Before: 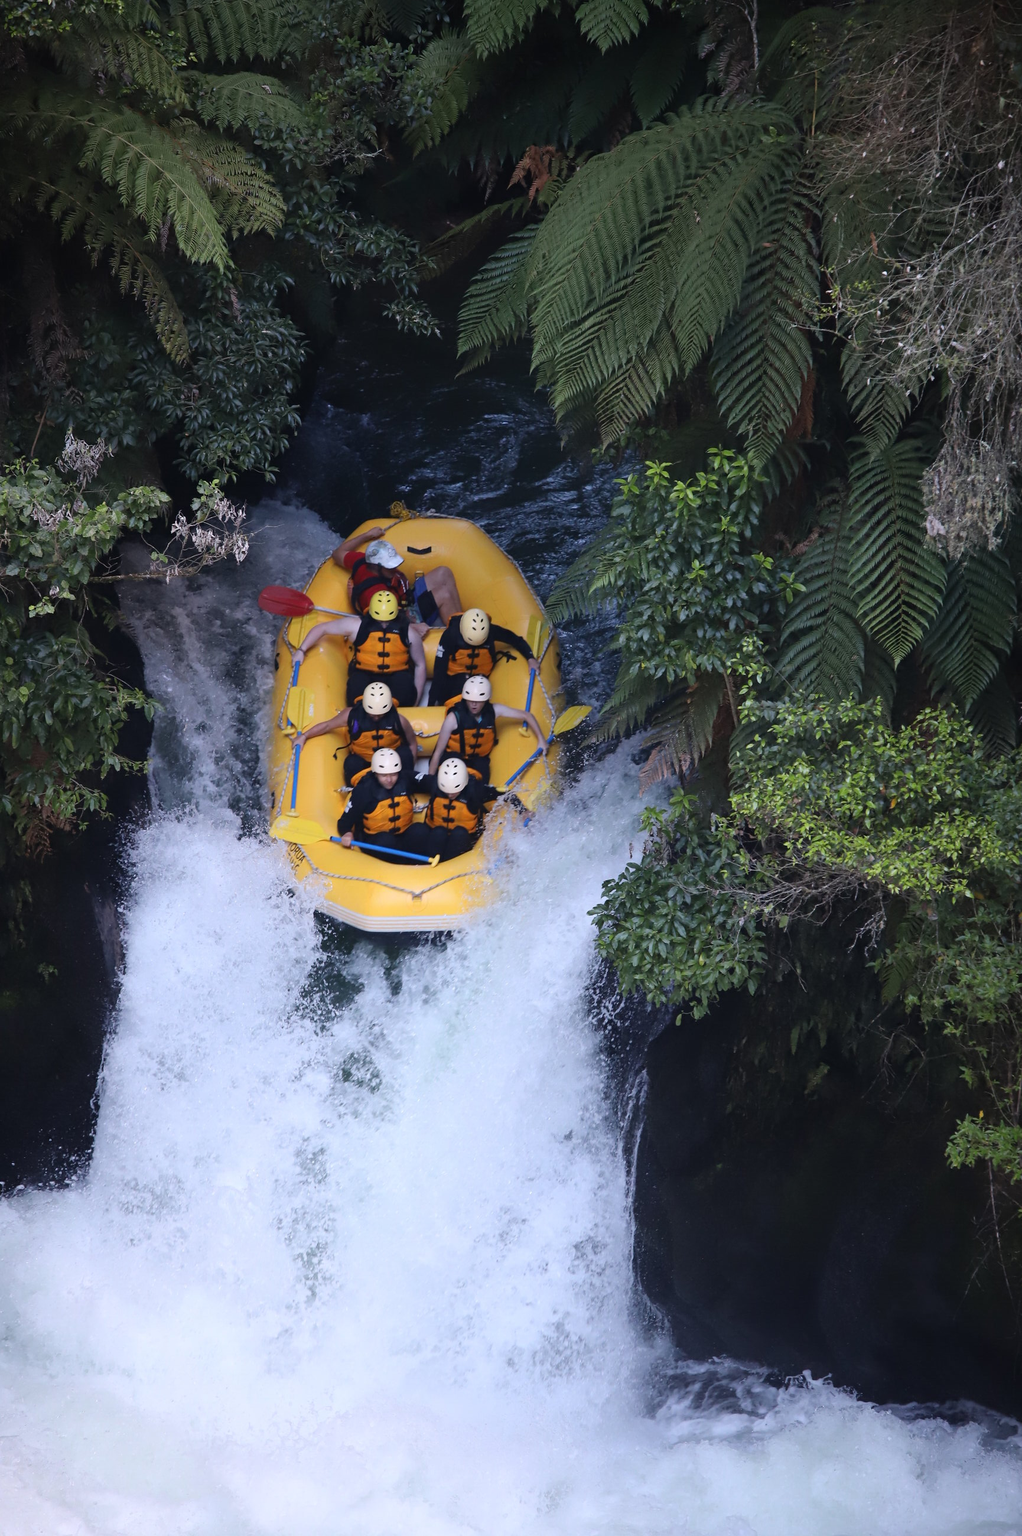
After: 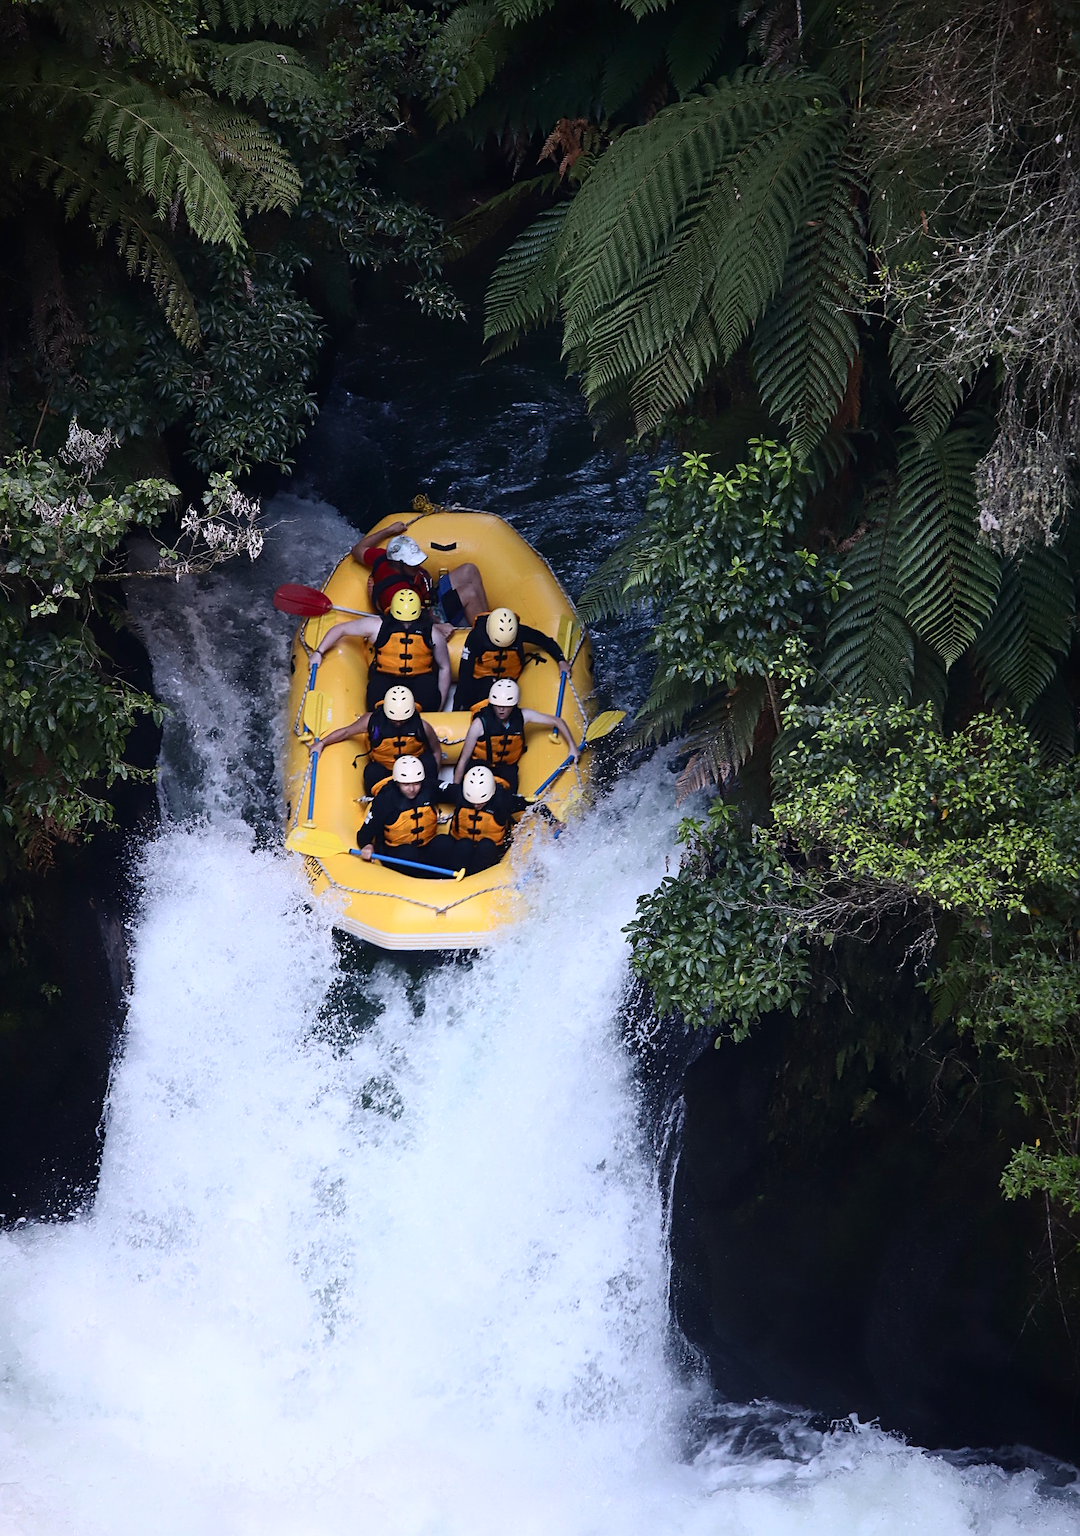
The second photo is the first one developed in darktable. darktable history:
sharpen: on, module defaults
crop and rotate: top 2.224%, bottom 3.196%
contrast brightness saturation: contrast 0.22
